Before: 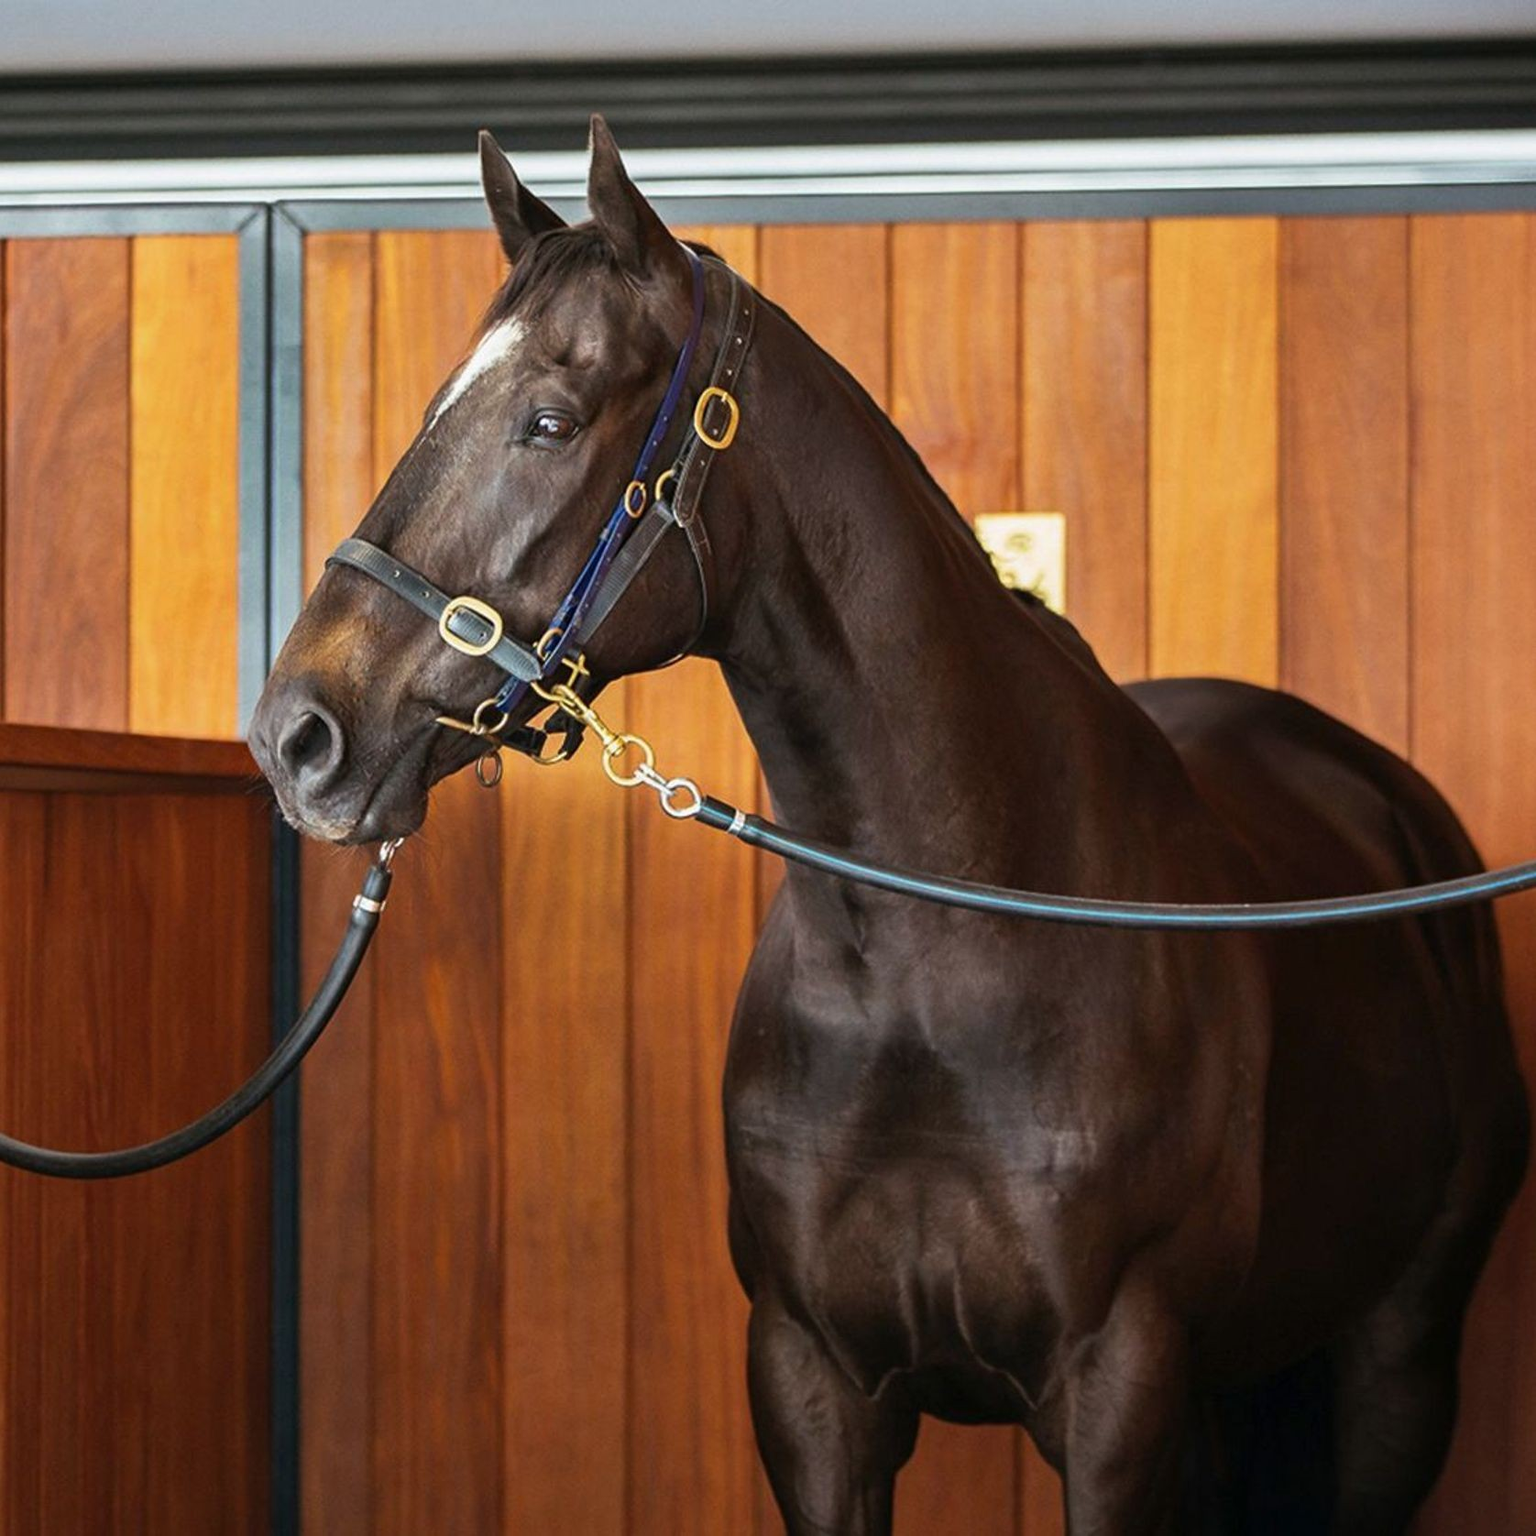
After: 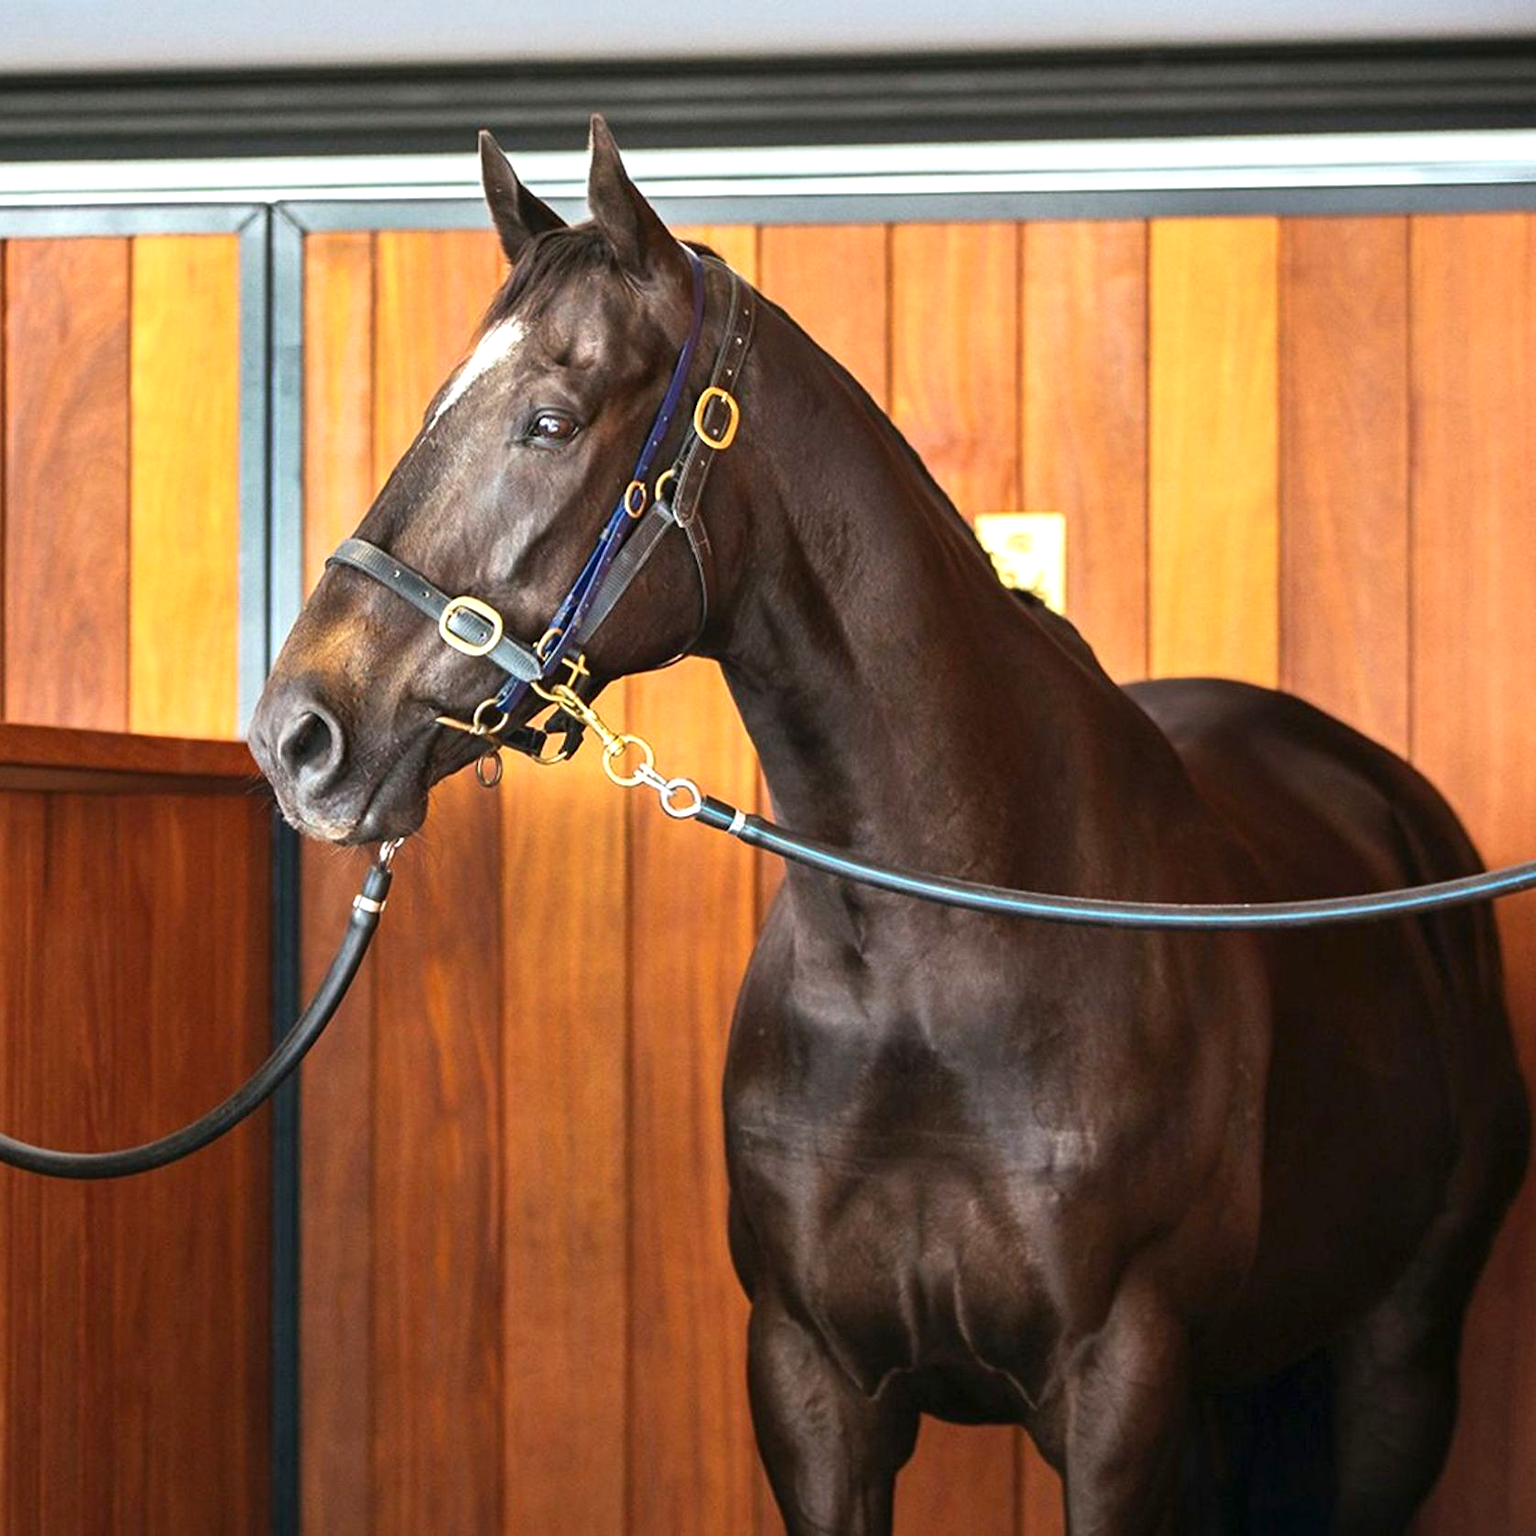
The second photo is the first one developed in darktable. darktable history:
exposure: exposure 0.649 EV, compensate highlight preservation false
contrast brightness saturation: contrast 0.1, brightness 0.019, saturation 0.018
